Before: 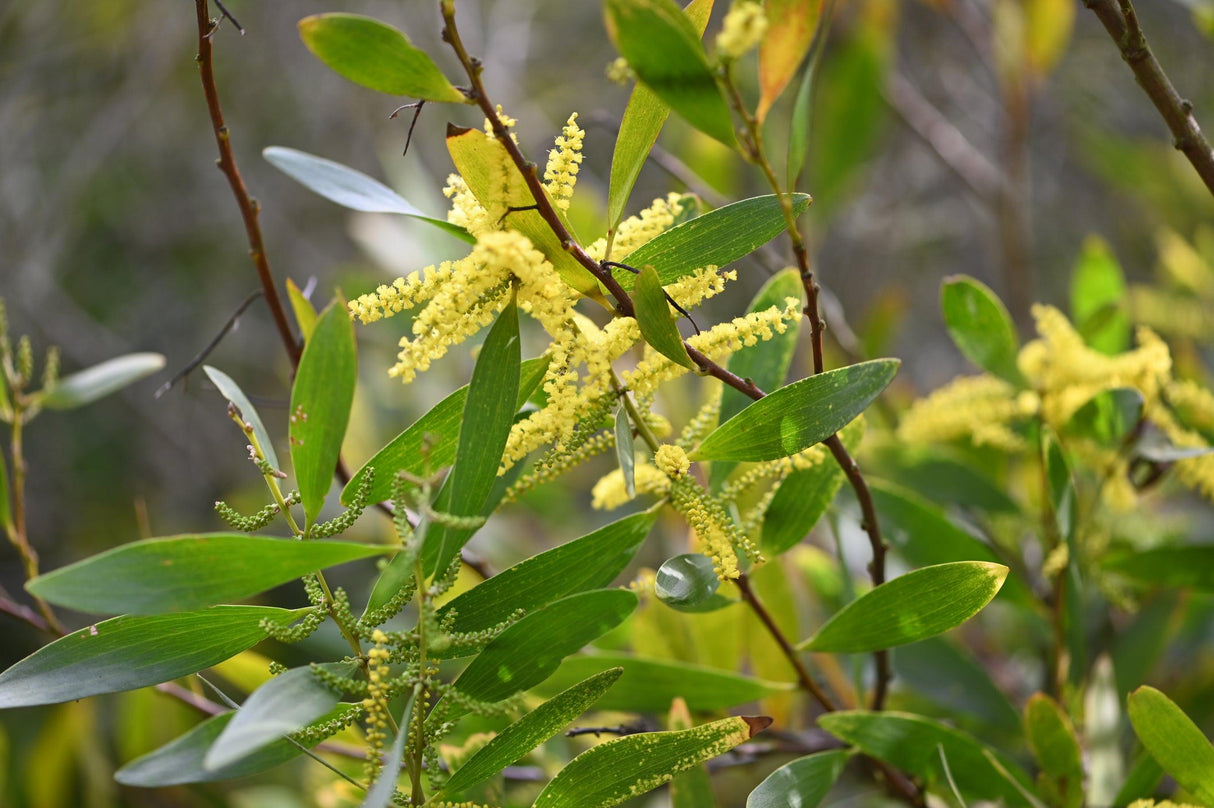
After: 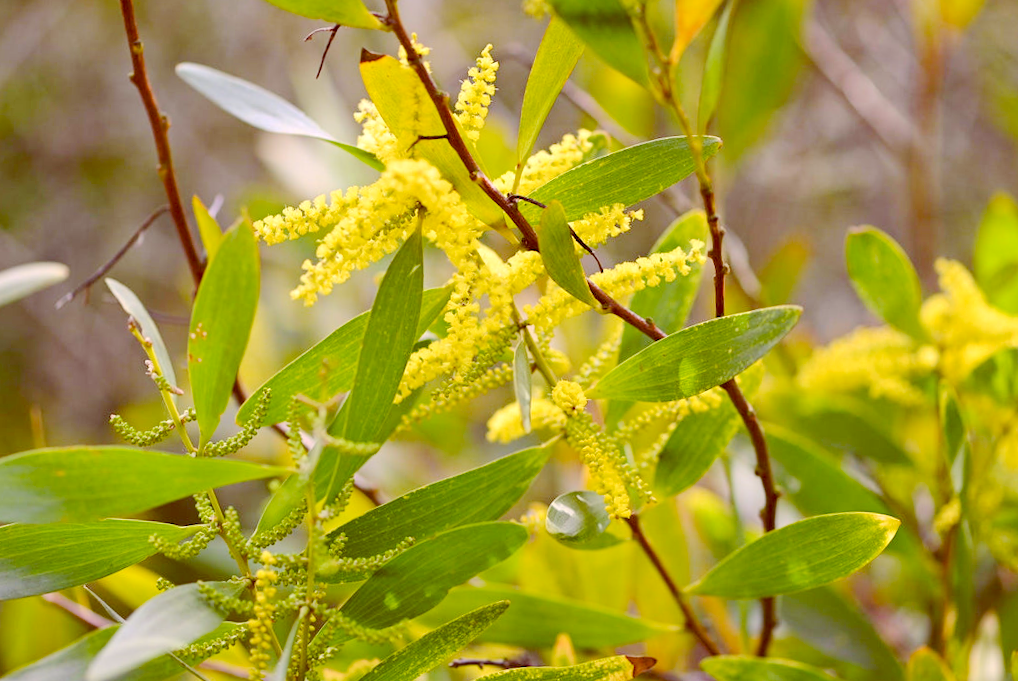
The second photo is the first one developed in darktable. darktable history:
crop and rotate: angle -2.88°, left 5.172%, top 5.216%, right 4.681%, bottom 4.164%
base curve: curves: ch0 [(0, 0) (0.158, 0.273) (0.879, 0.895) (1, 1)], preserve colors none
color balance rgb: shadows lift › chroma 0.682%, shadows lift › hue 114.85°, highlights gain › chroma 2.999%, highlights gain › hue 60.24°, global offset › luminance -0.185%, global offset › chroma 0.27%, perceptual saturation grading › global saturation 10.379%, perceptual brilliance grading › mid-tones 9.235%, perceptual brilliance grading › shadows 14.213%, global vibrance 26.561%, contrast 5.807%
